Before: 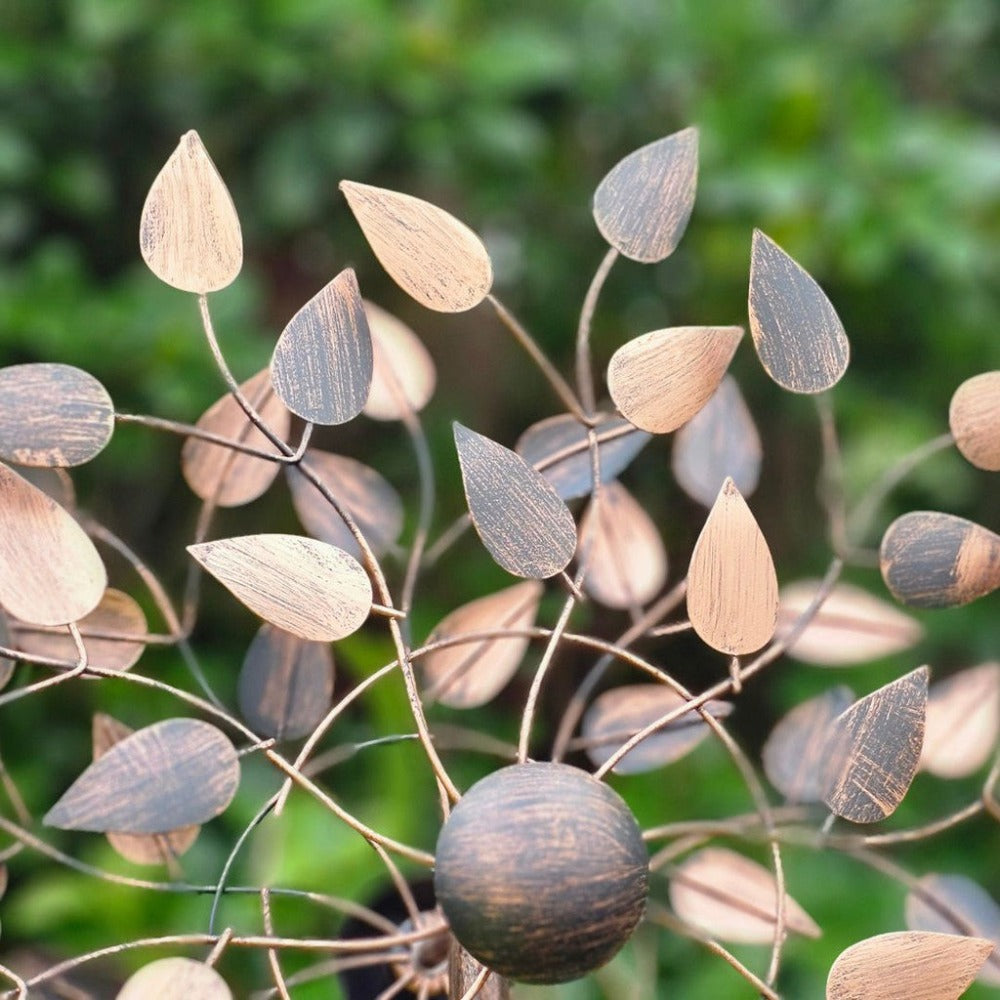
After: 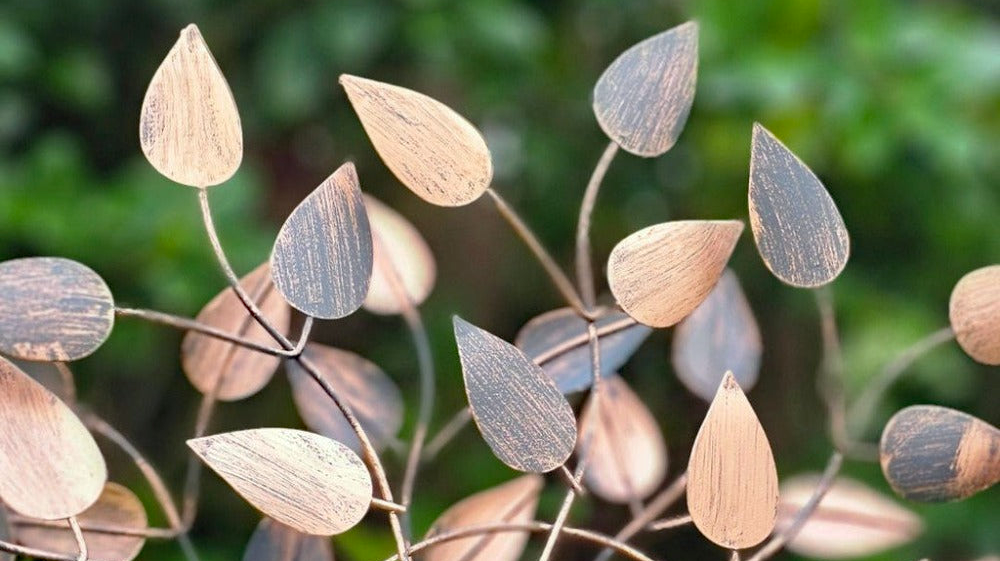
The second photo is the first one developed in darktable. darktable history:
crop and rotate: top 10.605%, bottom 33.274%
haze removal: compatibility mode true, adaptive false
